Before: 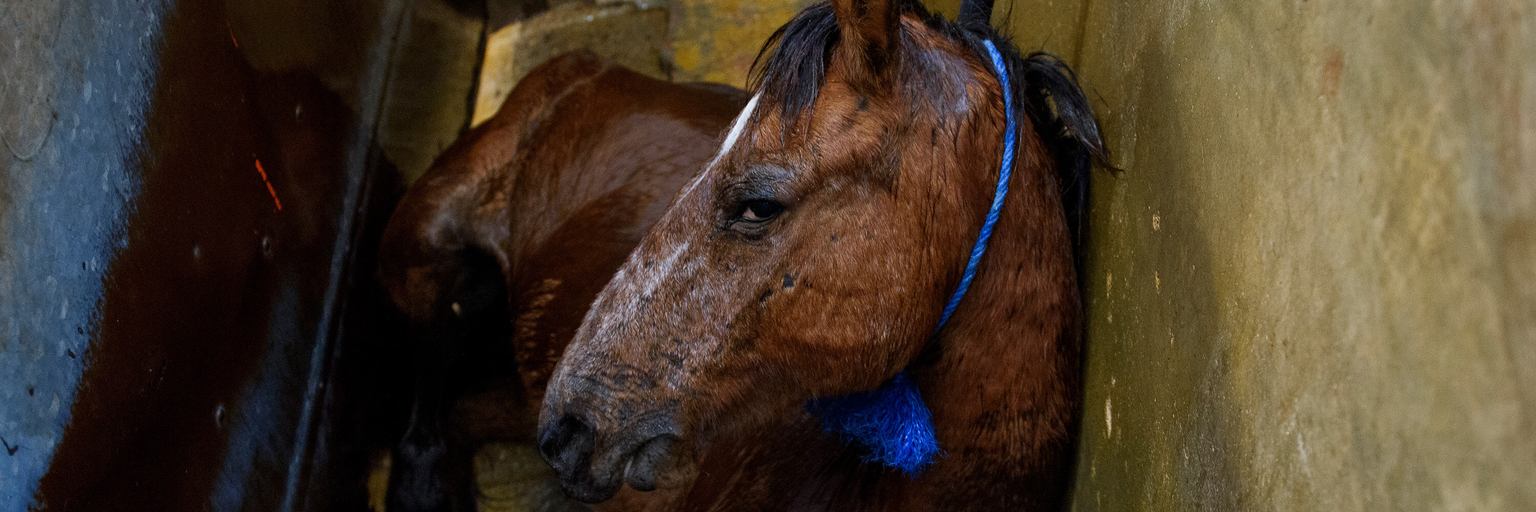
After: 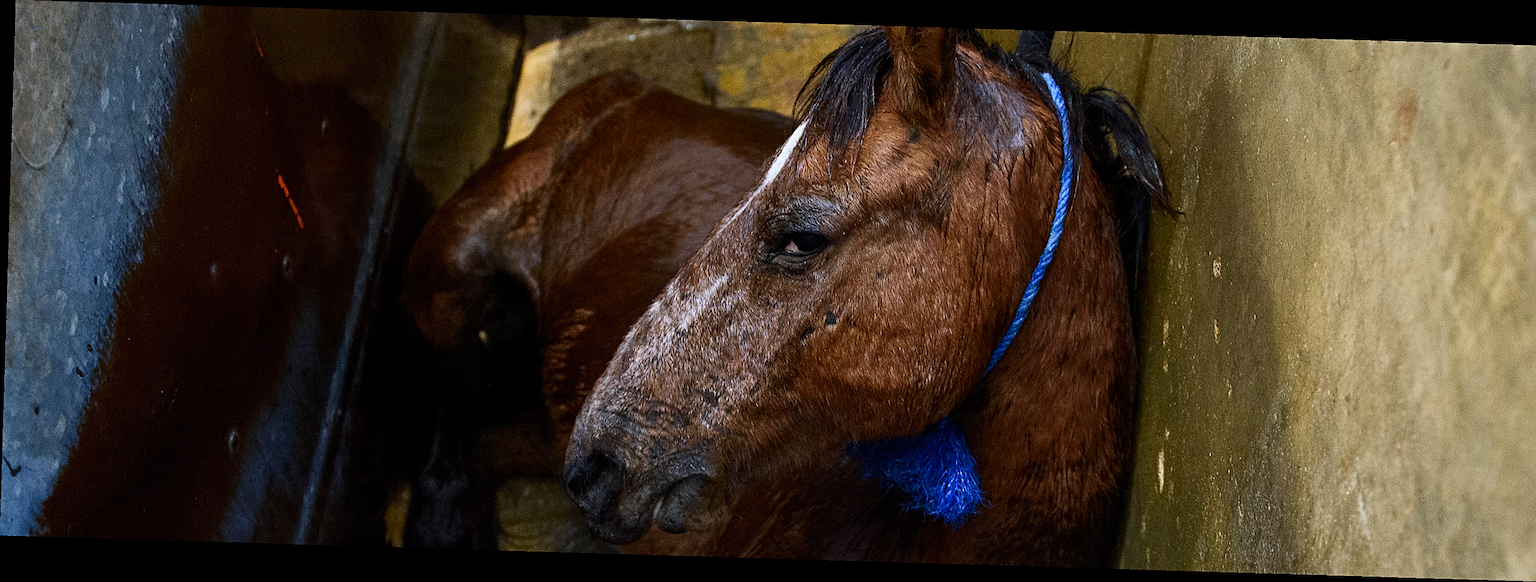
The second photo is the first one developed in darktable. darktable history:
rotate and perspective: rotation 1.72°, automatic cropping off
sharpen: on, module defaults
crop and rotate: right 5.167%
contrast brightness saturation: contrast 0.24, brightness 0.09
